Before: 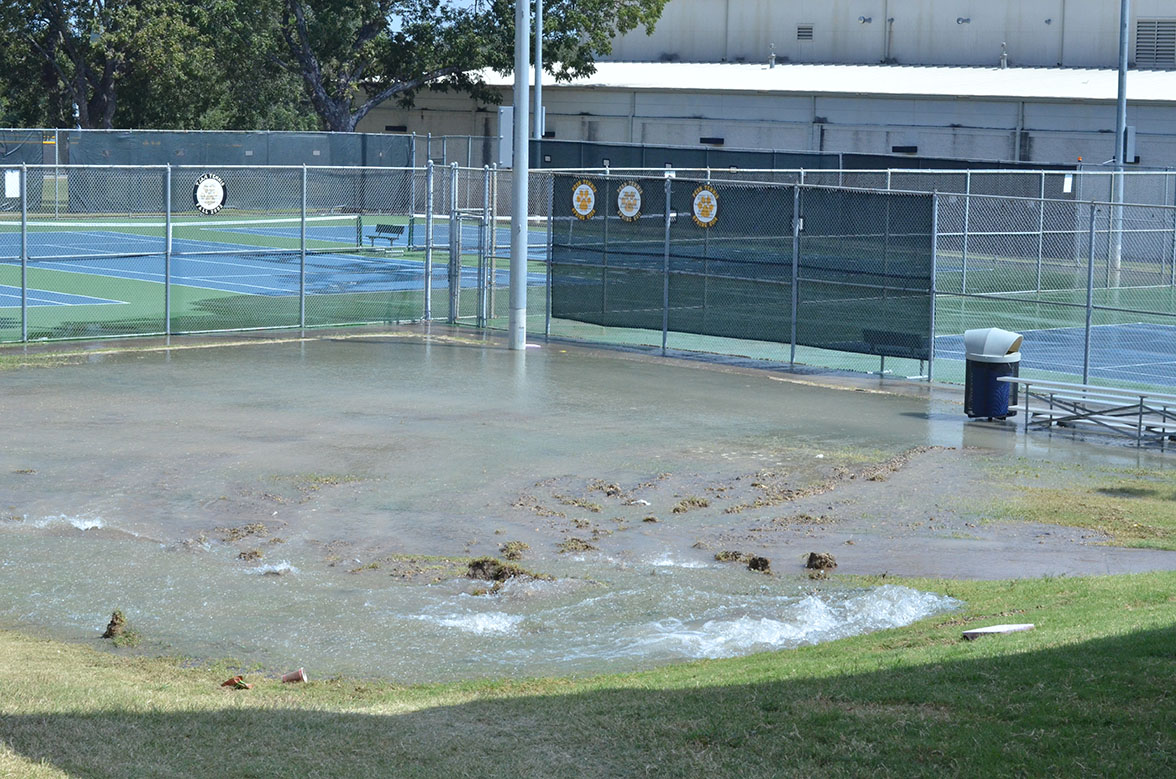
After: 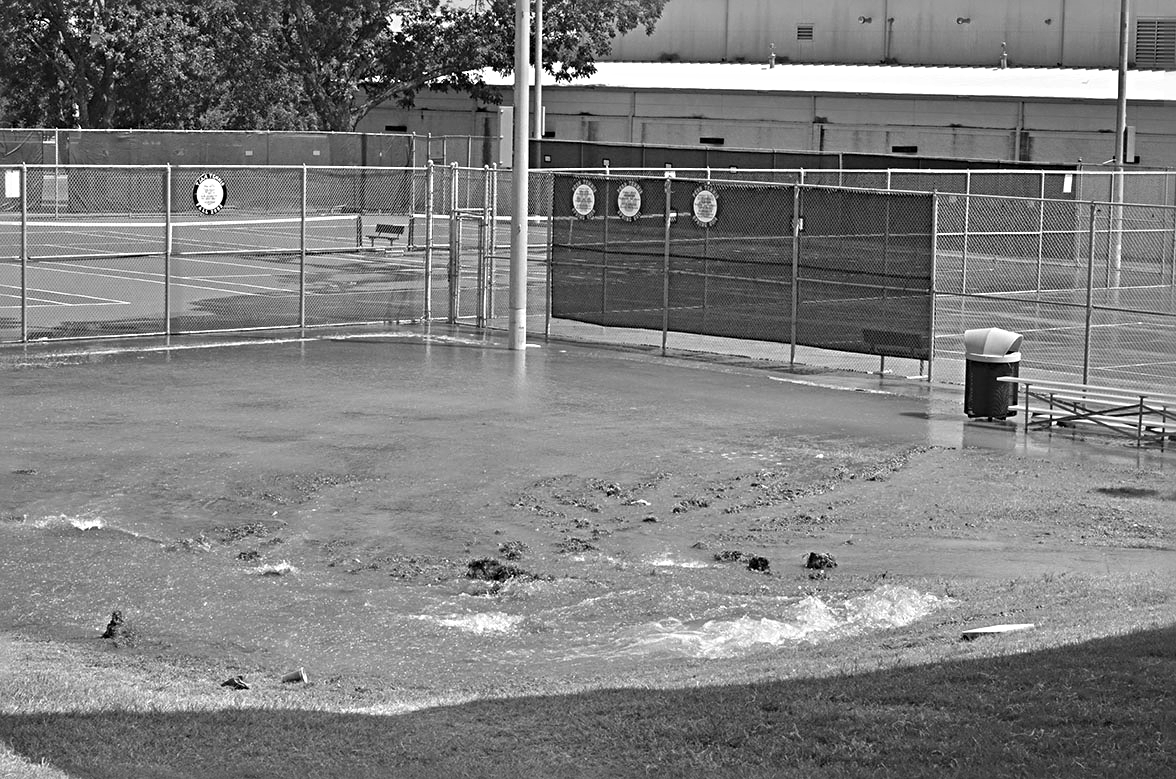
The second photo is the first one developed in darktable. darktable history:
tone equalizer: on, module defaults
sharpen: radius 4.883
monochrome: on, module defaults
shadows and highlights: shadows 19.13, highlights -83.41, soften with gaussian
